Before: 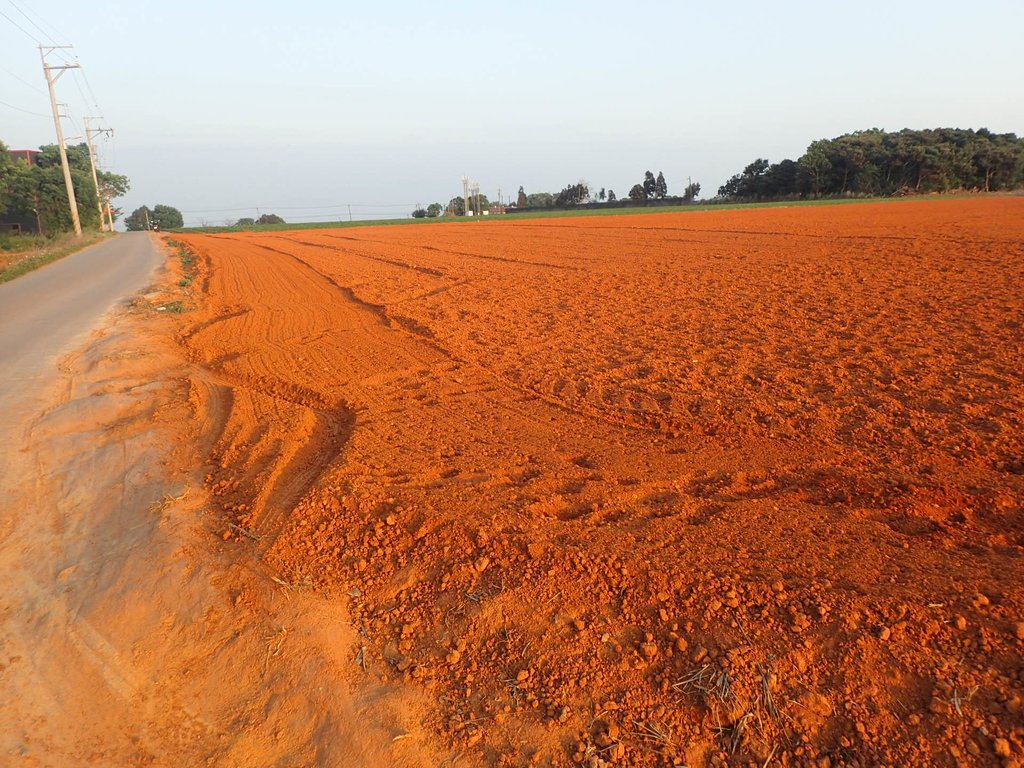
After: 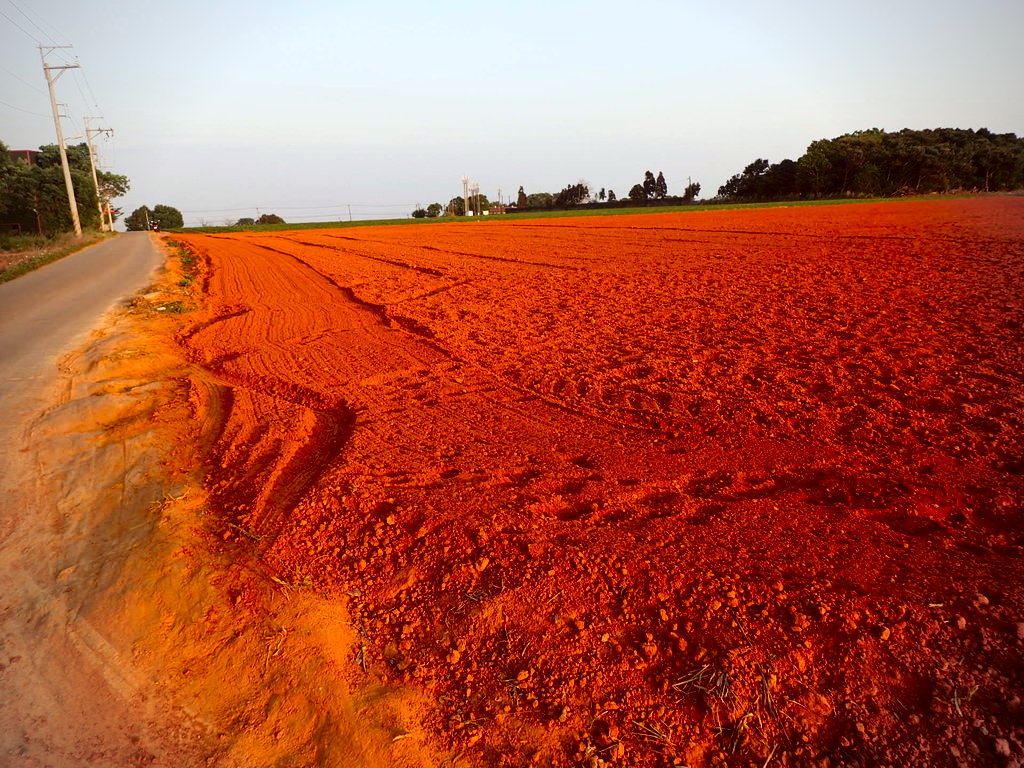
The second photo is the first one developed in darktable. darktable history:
vignetting: on, module defaults
contrast brightness saturation: contrast 0.21, brightness -0.11, saturation 0.21
haze removal: strength 0.29, distance 0.25, compatibility mode true, adaptive false
rgb levels: mode RGB, independent channels, levels [[0, 0.5, 1], [0, 0.521, 1], [0, 0.536, 1]]
